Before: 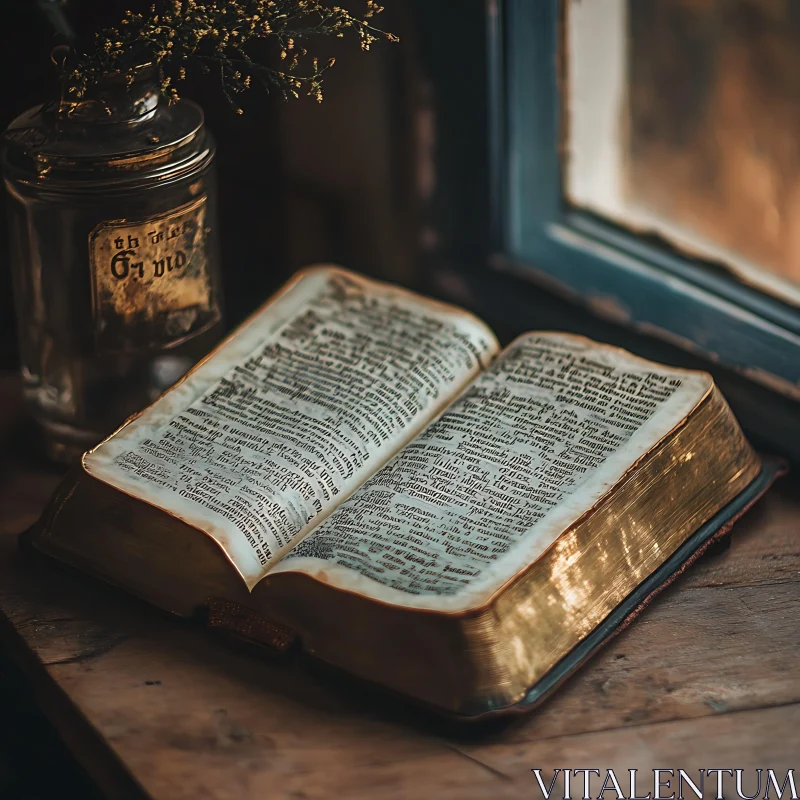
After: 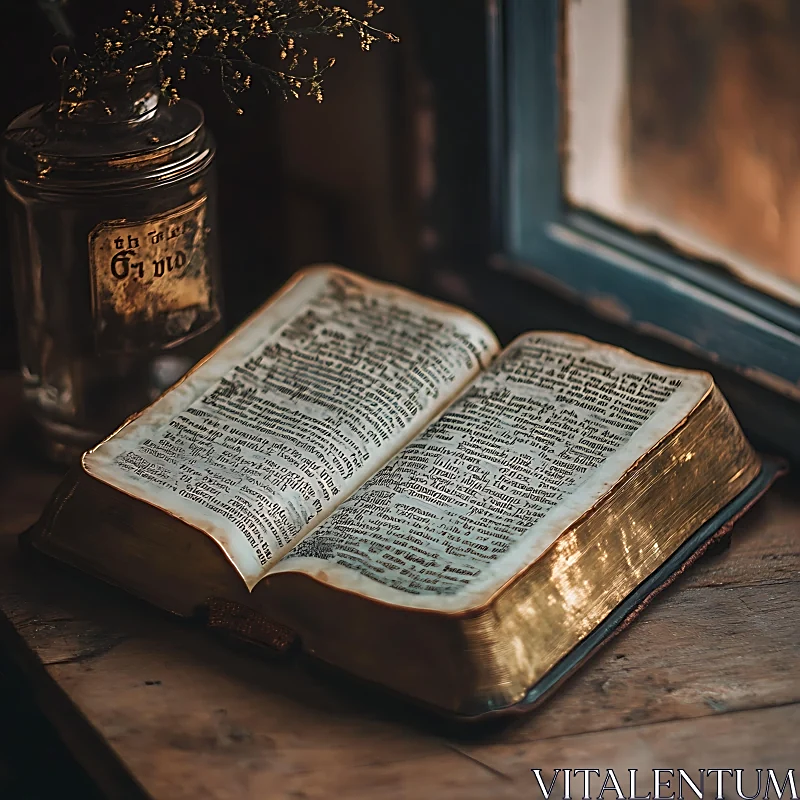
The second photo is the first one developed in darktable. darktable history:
sharpen: on, module defaults
graduated density: density 0.38 EV, hardness 21%, rotation -6.11°, saturation 32%
